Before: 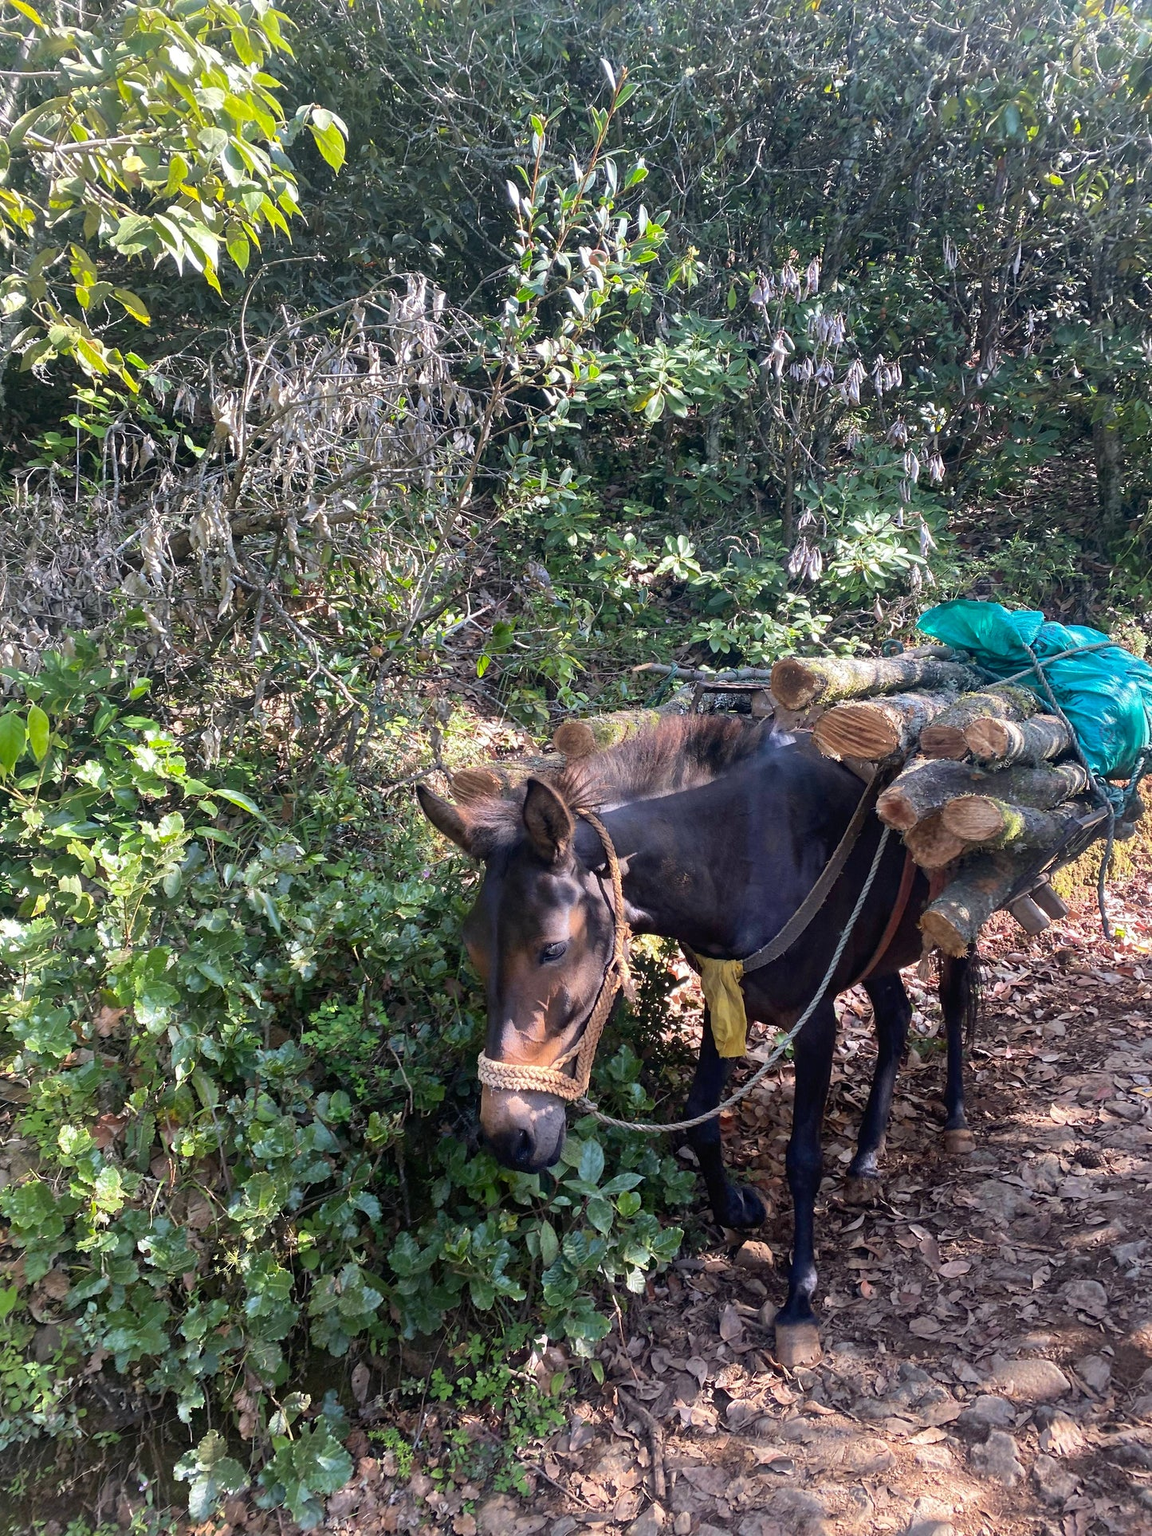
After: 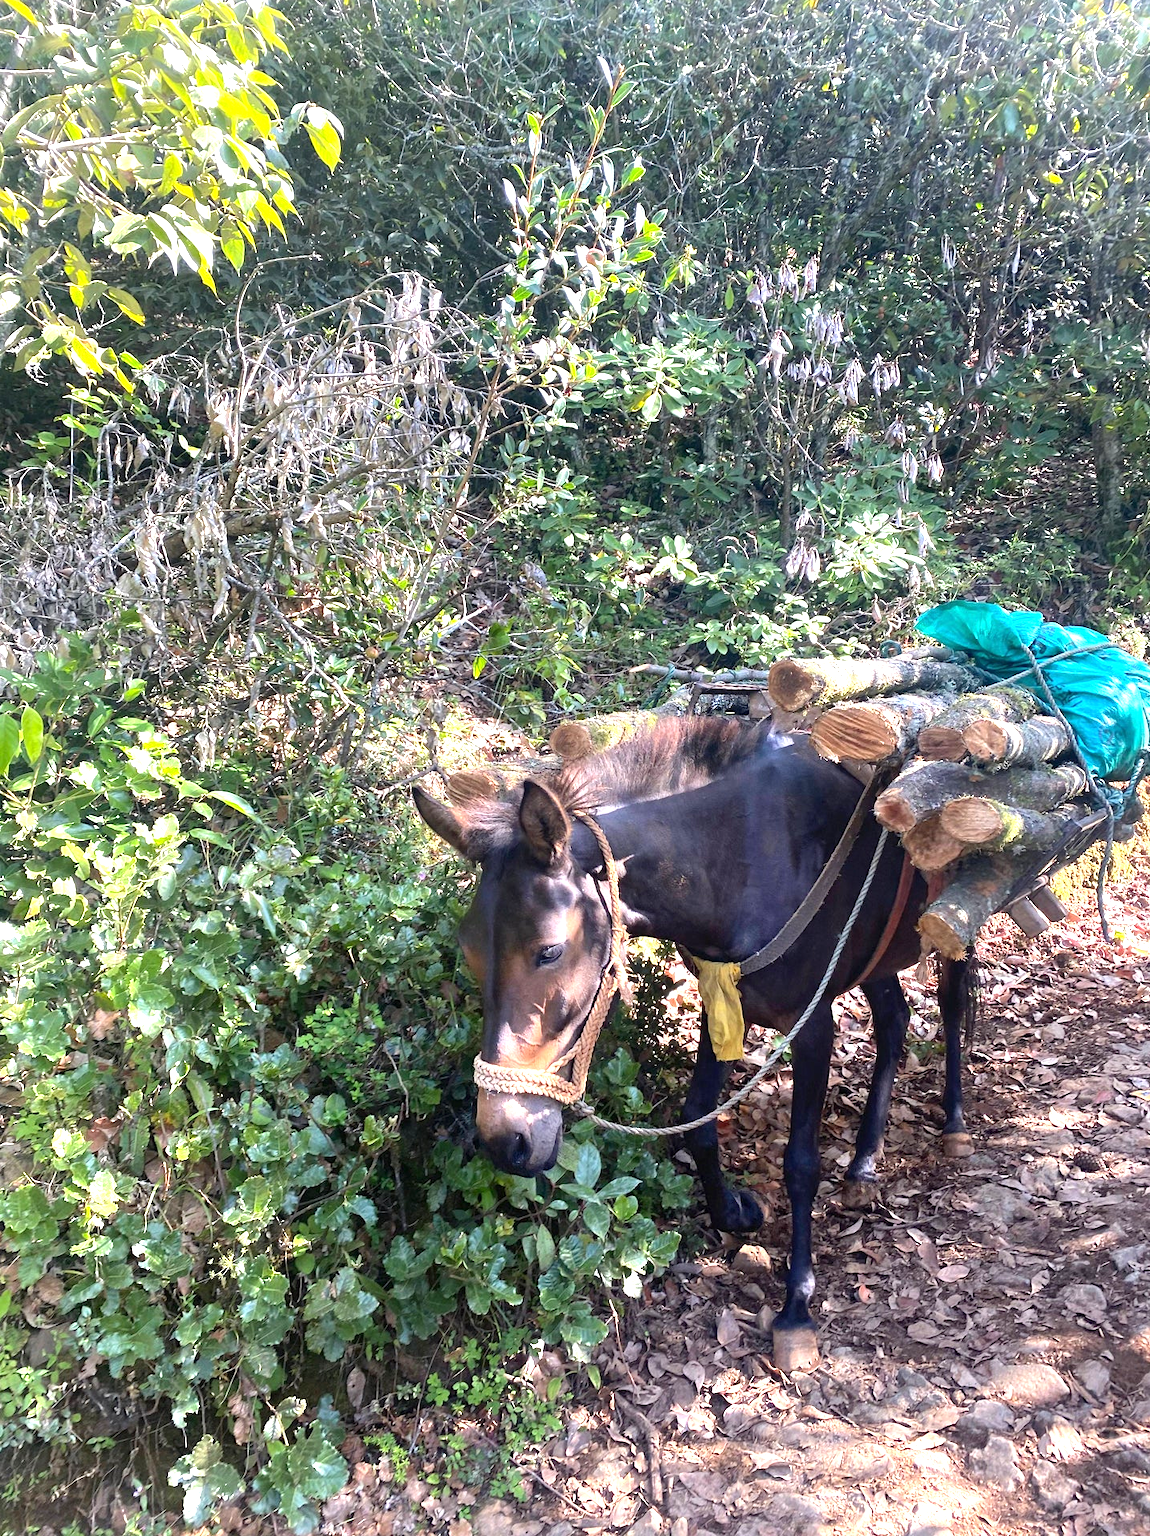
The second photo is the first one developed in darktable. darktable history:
crop and rotate: left 0.614%, top 0.179%, bottom 0.309%
exposure: exposure 1 EV, compensate highlight preservation false
